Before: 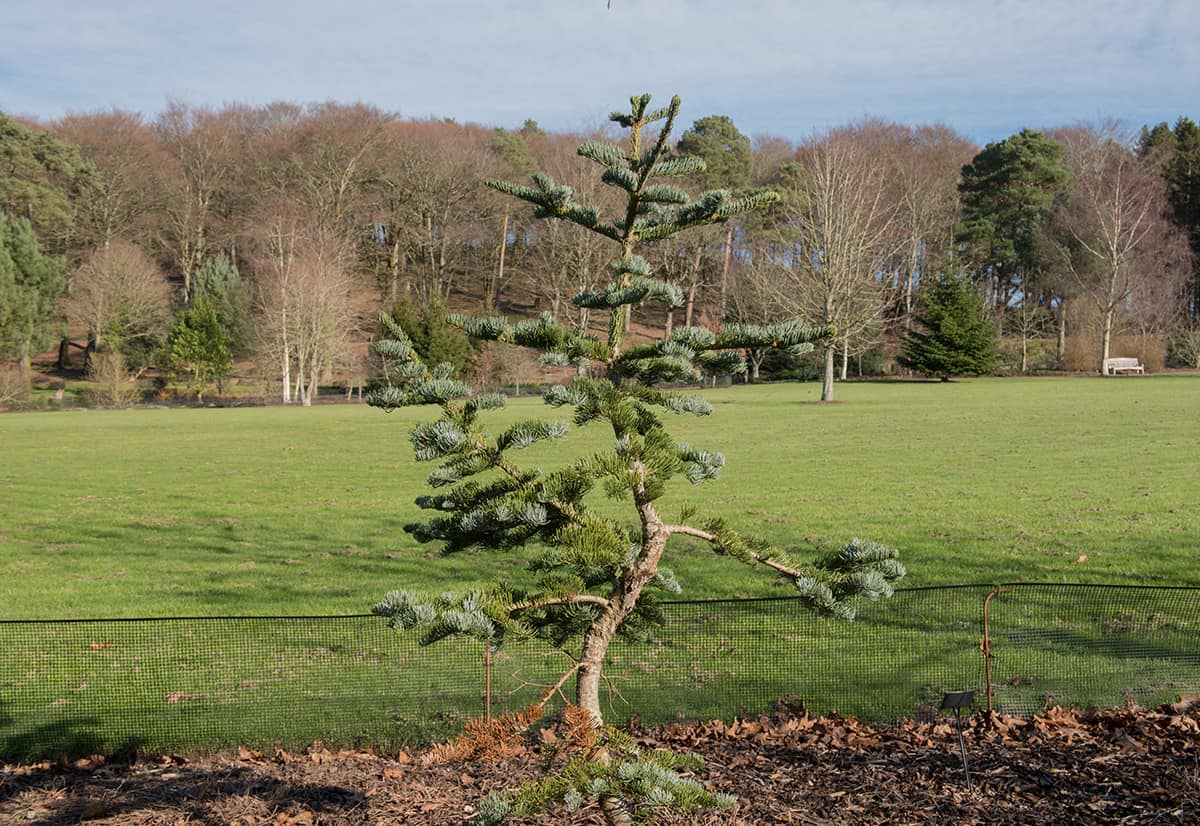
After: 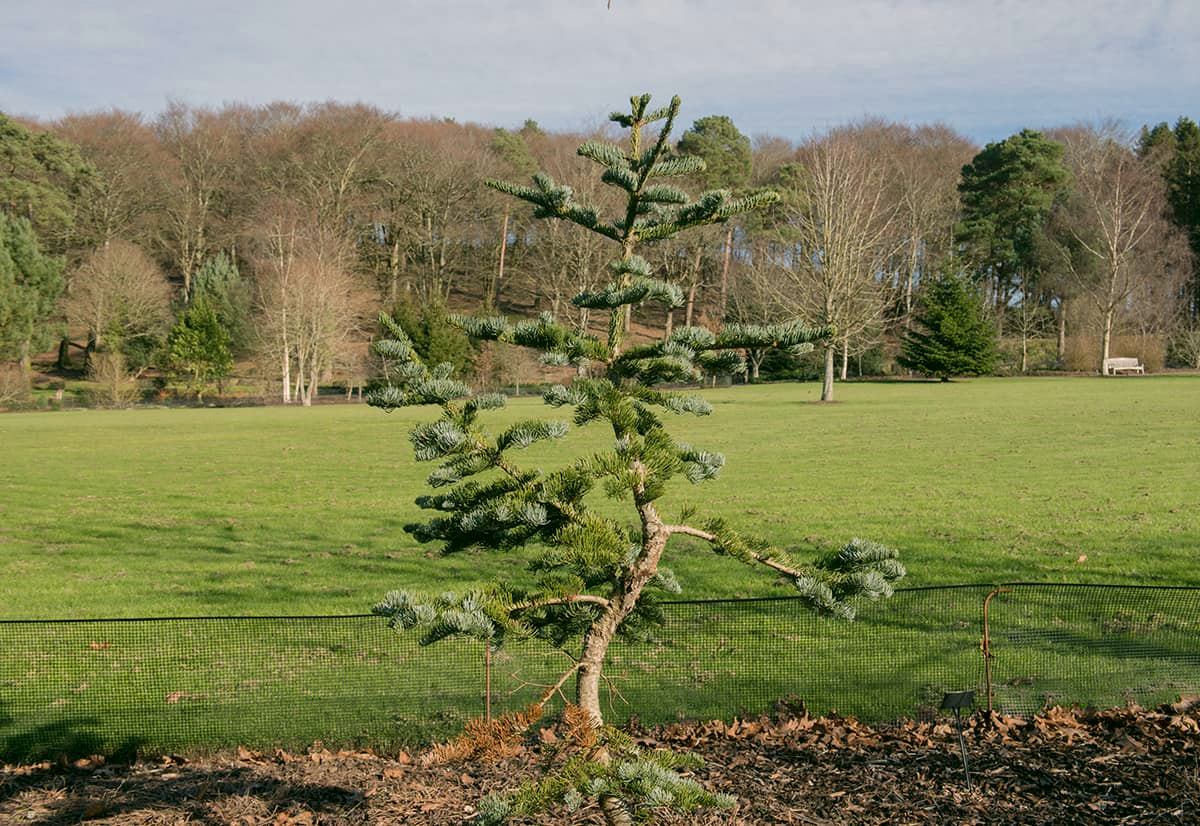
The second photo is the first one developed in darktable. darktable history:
color correction: highlights a* 4.36, highlights b* 4.91, shadows a* -8.03, shadows b* 4.68
